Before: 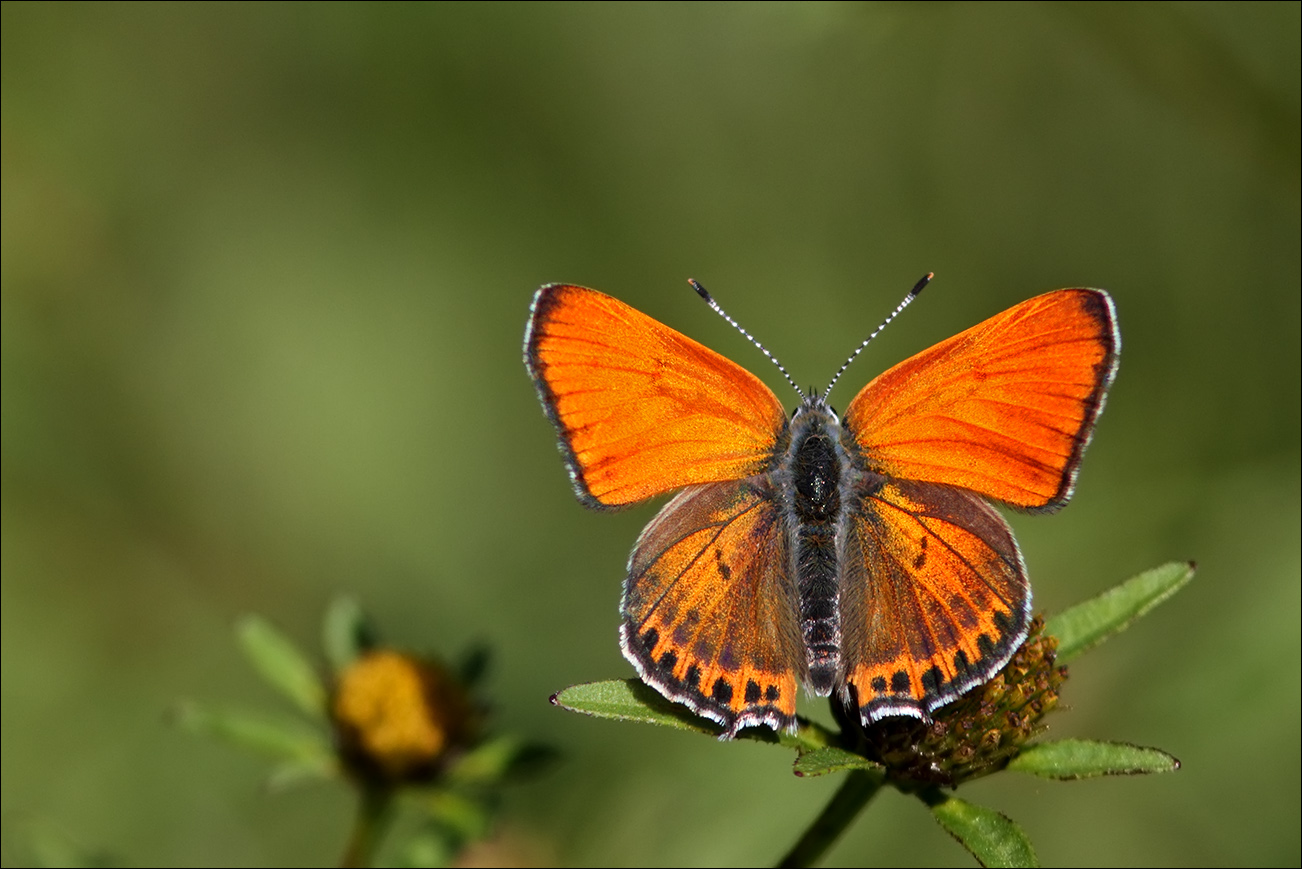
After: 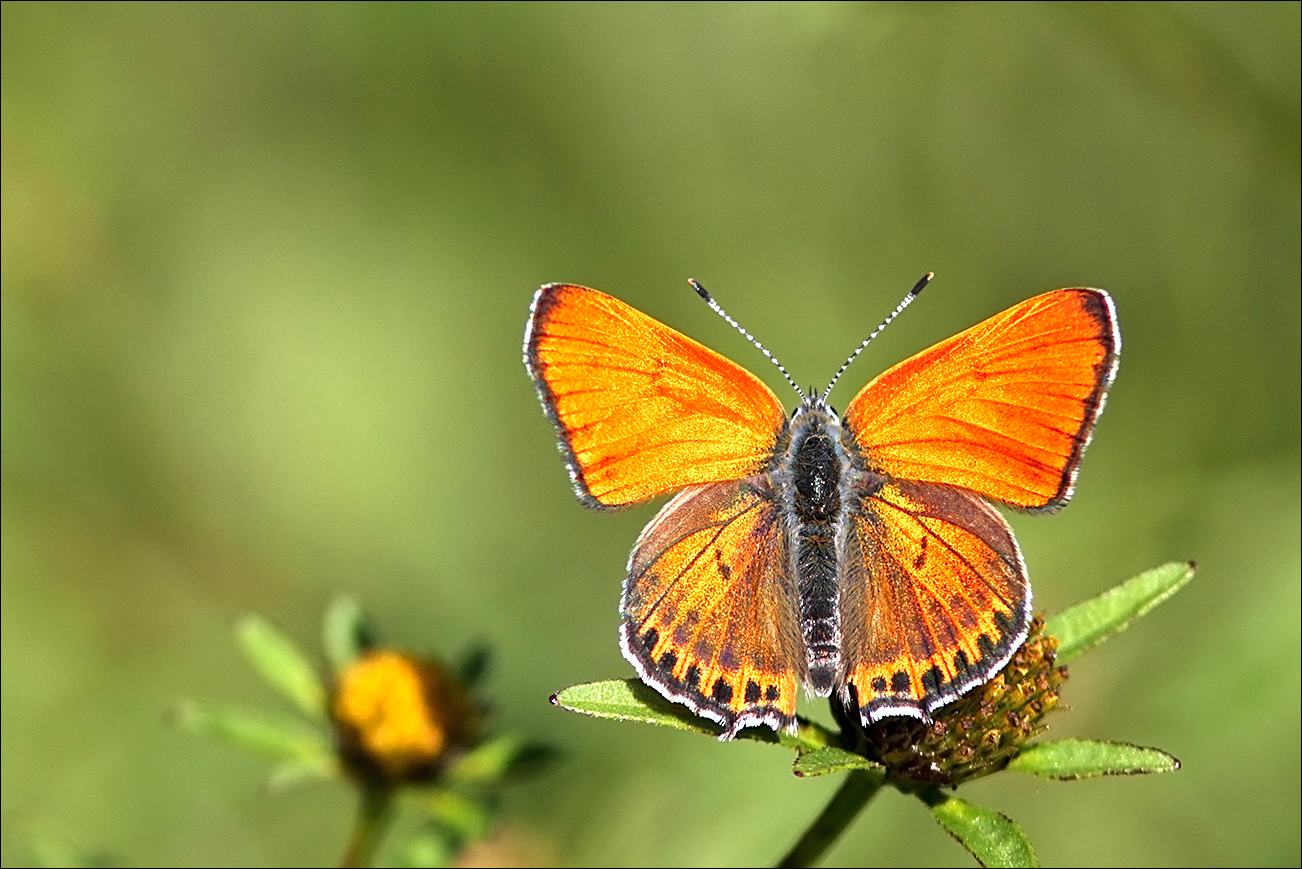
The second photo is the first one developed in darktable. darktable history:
exposure: black level correction 0, exposure 1.199 EV, compensate highlight preservation false
shadows and highlights: shadows 9.37, white point adjustment 0.91, highlights -39.98
sharpen: on, module defaults
